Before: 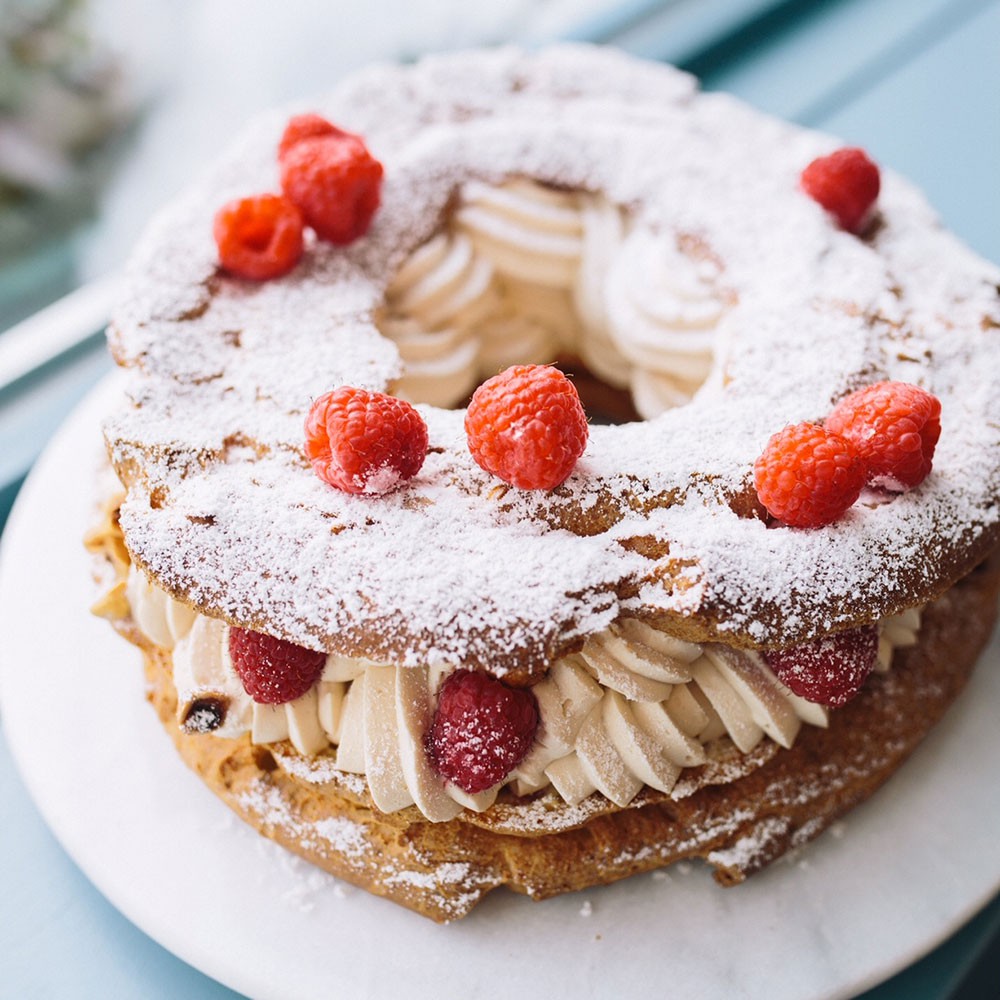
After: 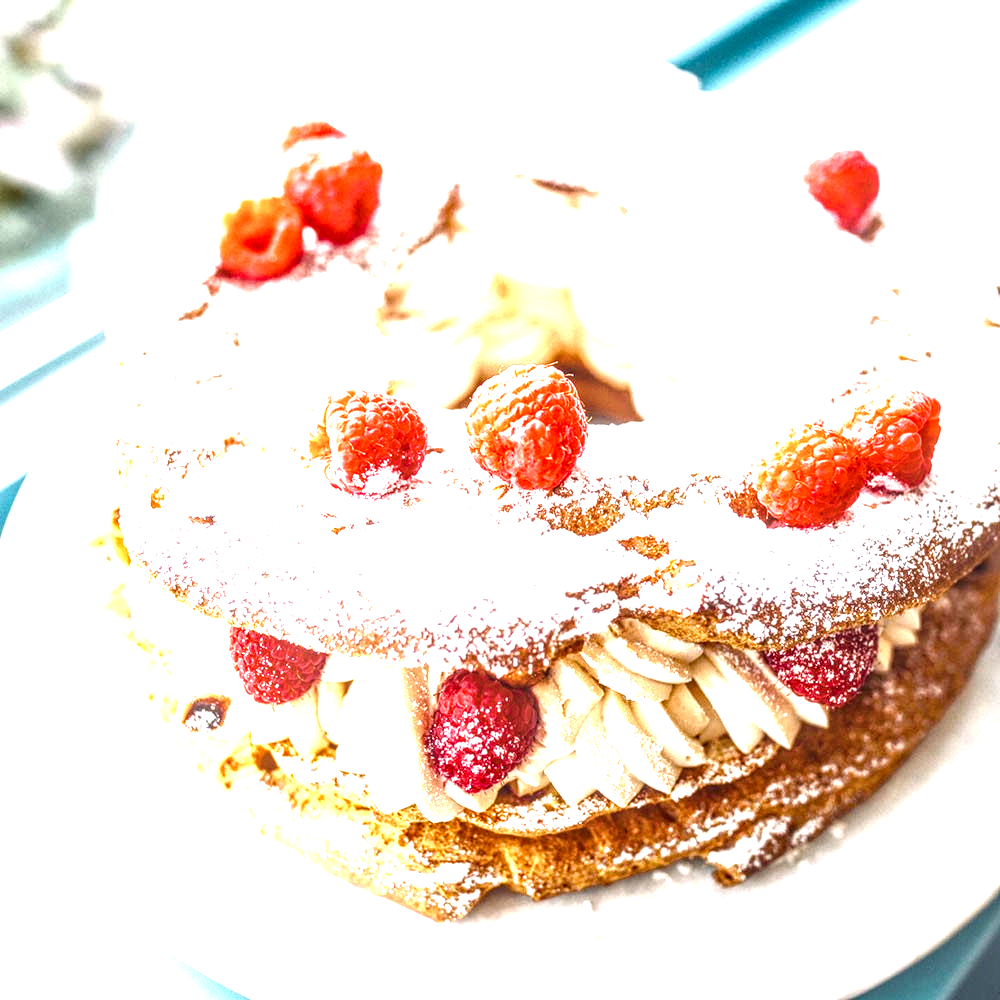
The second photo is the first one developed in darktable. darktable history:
local contrast: highlights 0%, shadows 0%, detail 182%
color balance rgb: perceptual saturation grading › mid-tones 6.33%, perceptual saturation grading › shadows 72.44%, perceptual brilliance grading › highlights 11.59%, contrast 5.05%
exposure: black level correction 0, exposure 1.2 EV, compensate exposure bias true, compensate highlight preservation false
